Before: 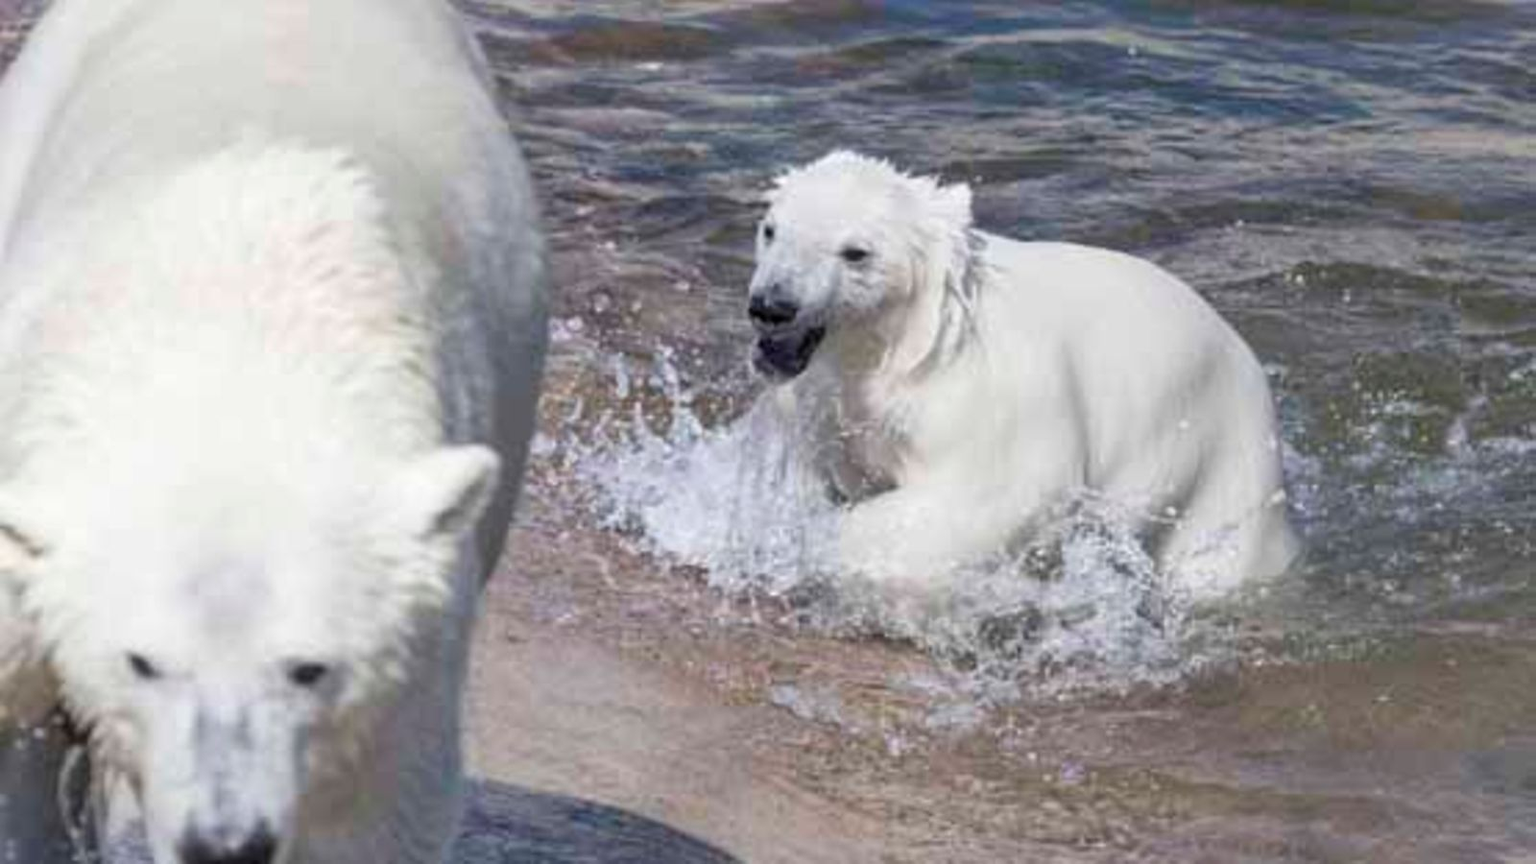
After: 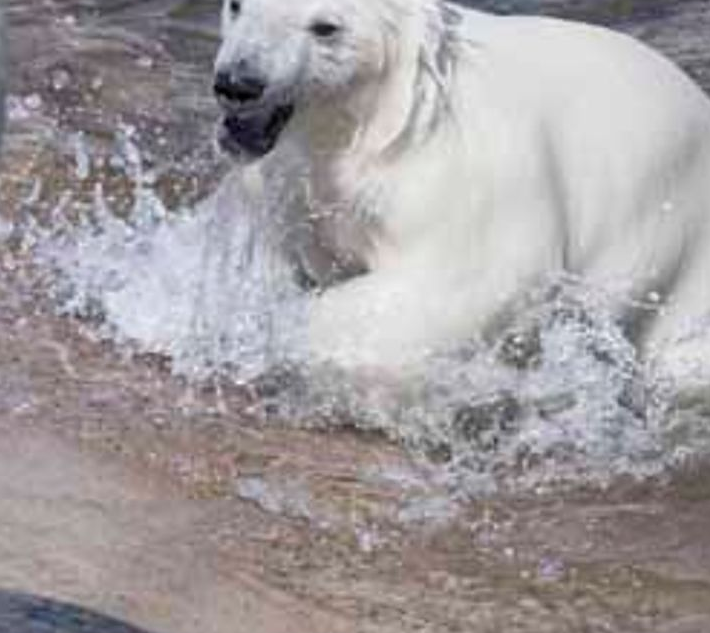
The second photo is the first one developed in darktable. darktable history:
crop: left 35.432%, top 26.233%, right 20.145%, bottom 3.432%
contrast brightness saturation: saturation -0.05
sharpen: radius 0.969, amount 0.604
exposure: compensate highlight preservation false
